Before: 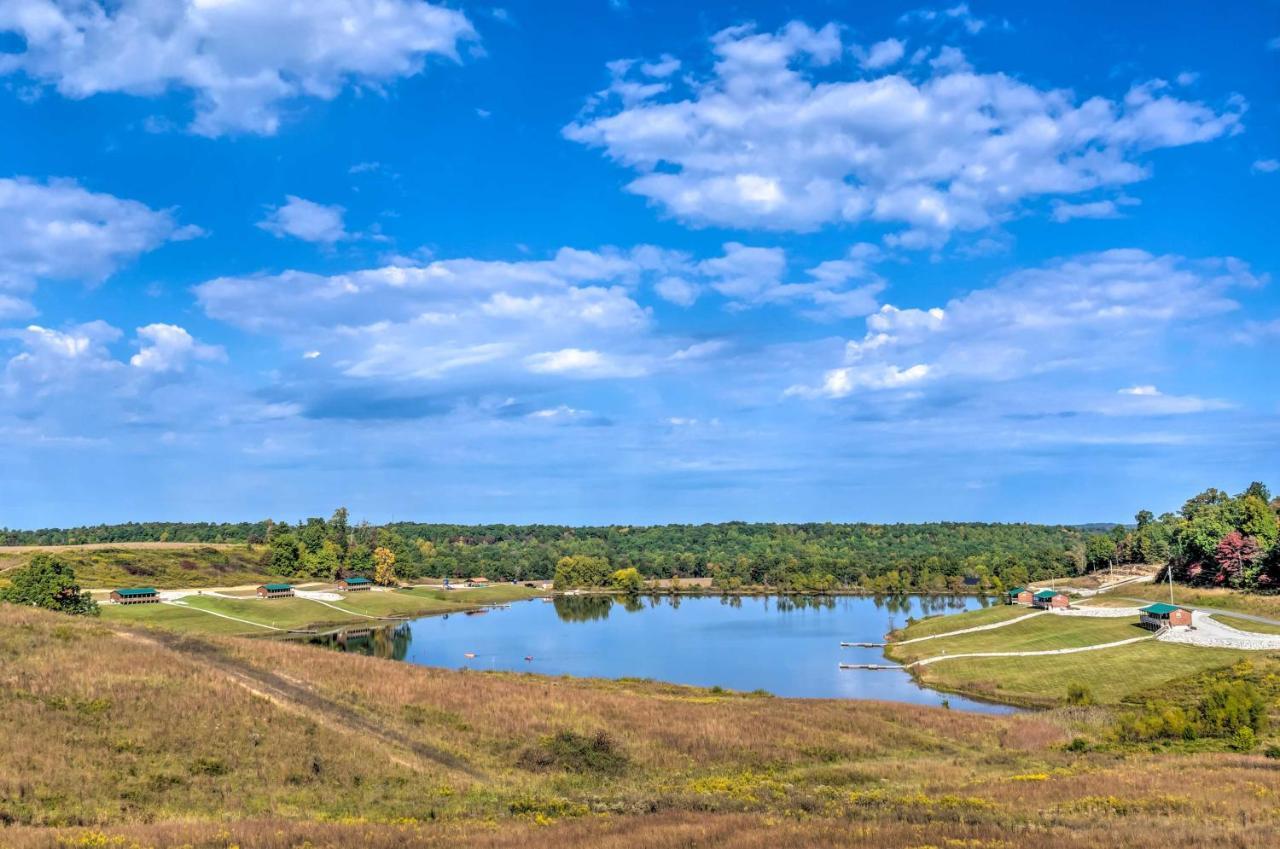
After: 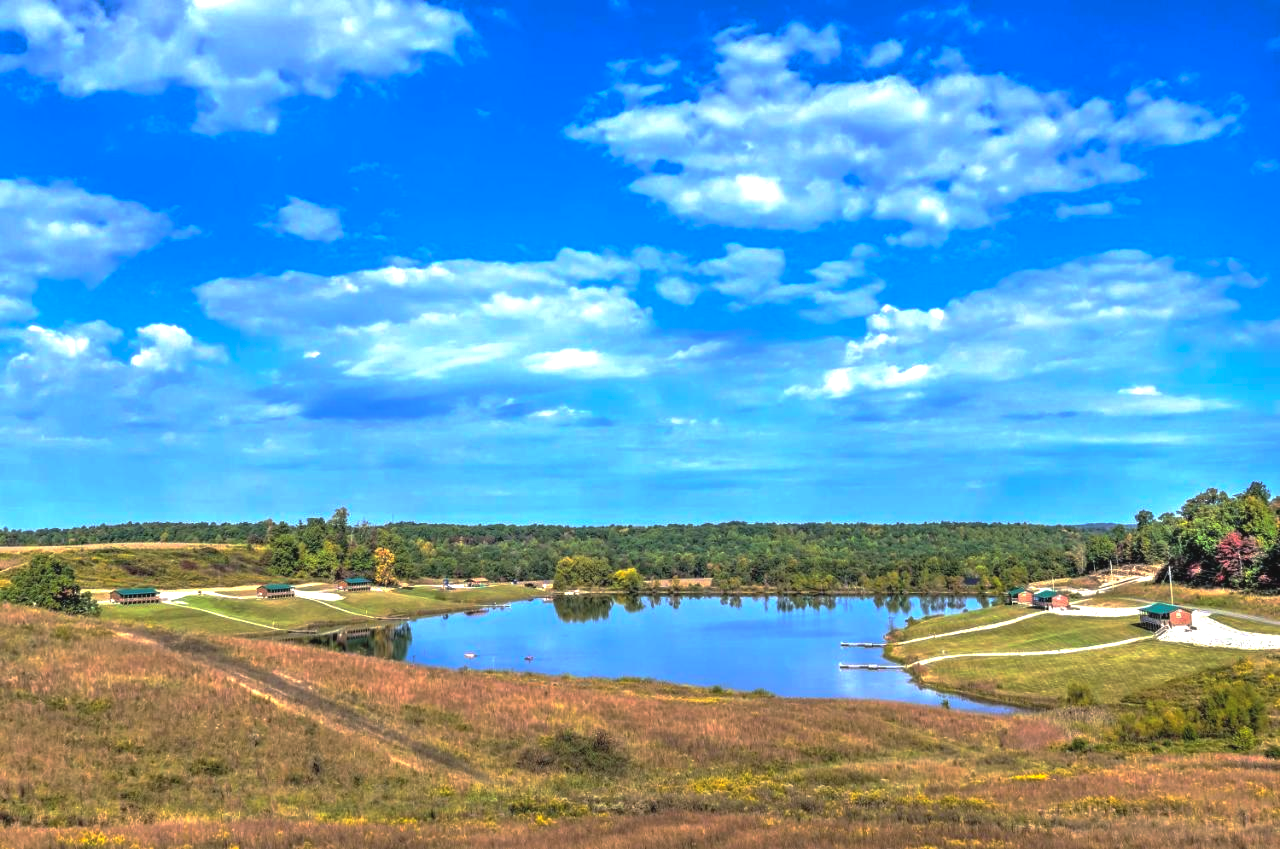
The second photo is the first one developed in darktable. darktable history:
exposure: black level correction -0.005, exposure 0.622 EV, compensate highlight preservation false
base curve: curves: ch0 [(0, 0) (0.595, 0.418) (1, 1)], preserve colors none
